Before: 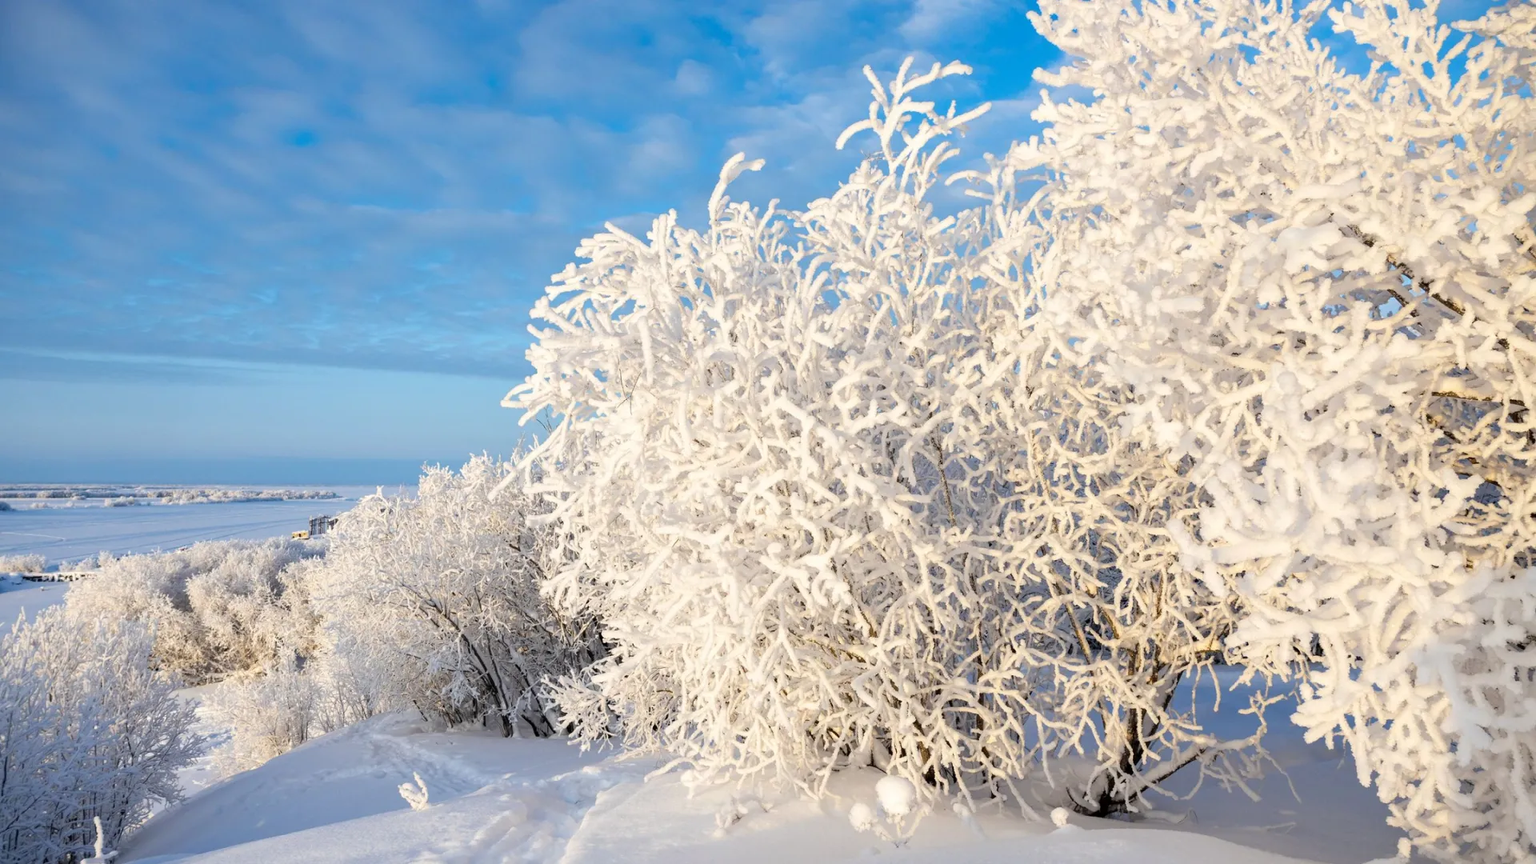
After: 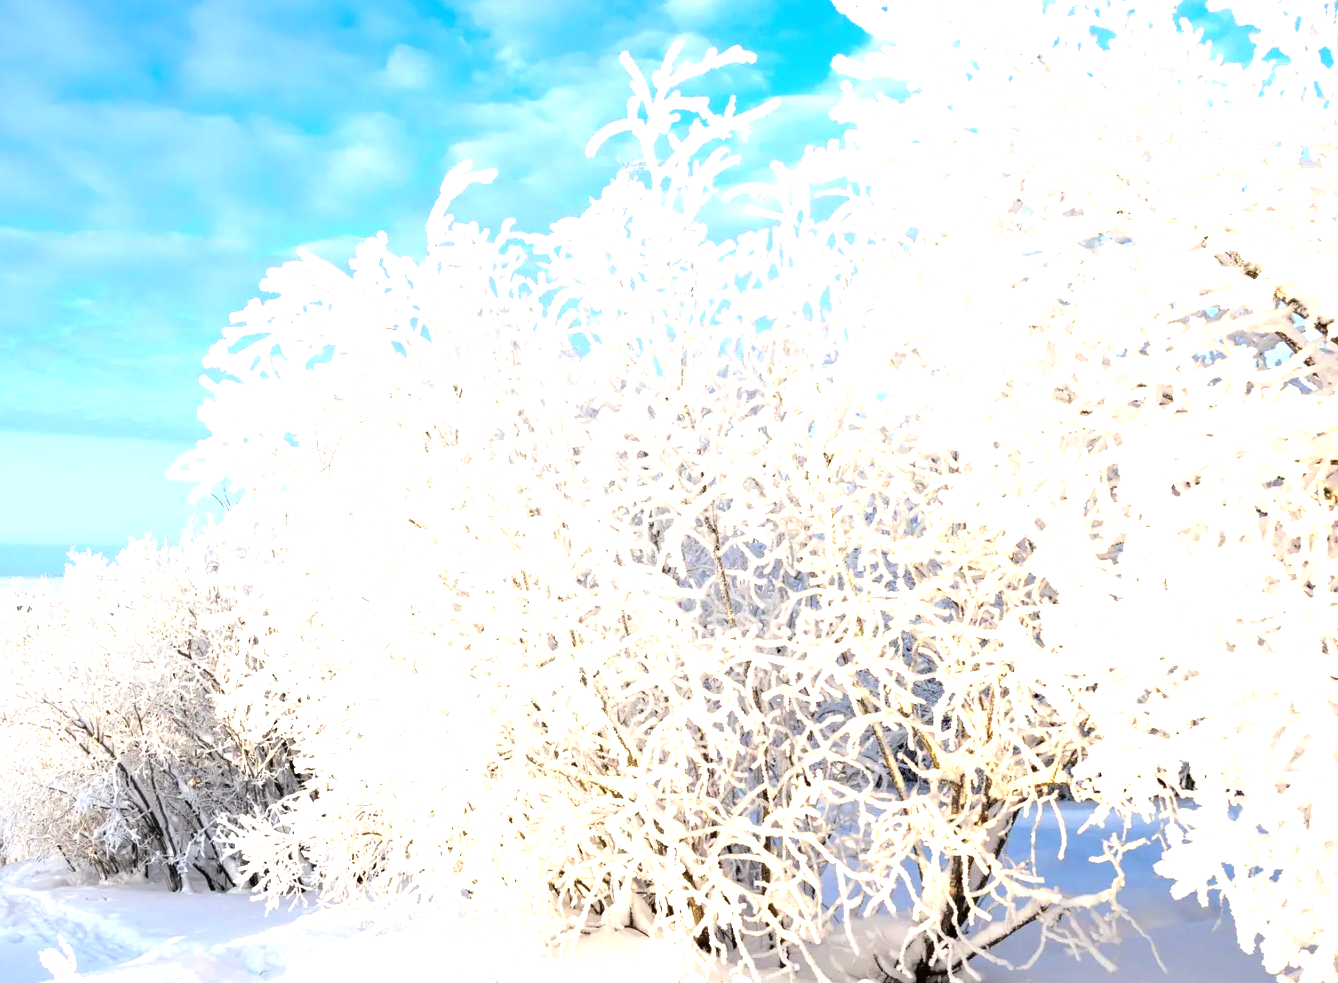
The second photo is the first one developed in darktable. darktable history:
exposure: black level correction 0, exposure 1.2 EV, compensate highlight preservation false
crop and rotate: left 23.945%, top 2.78%, right 6.361%, bottom 6.191%
